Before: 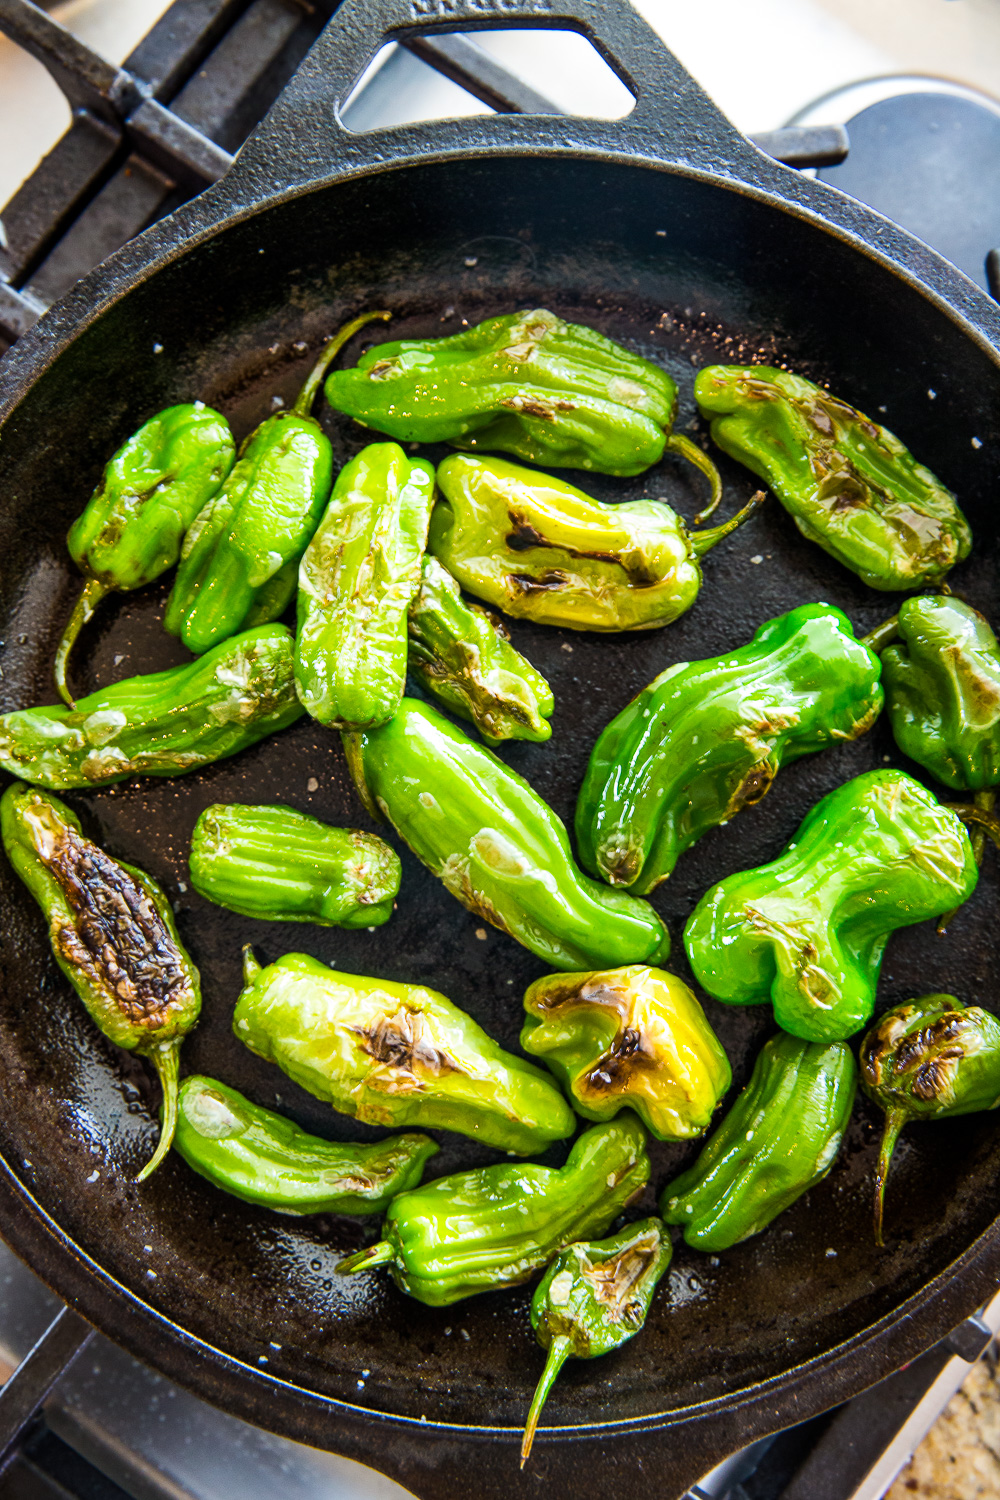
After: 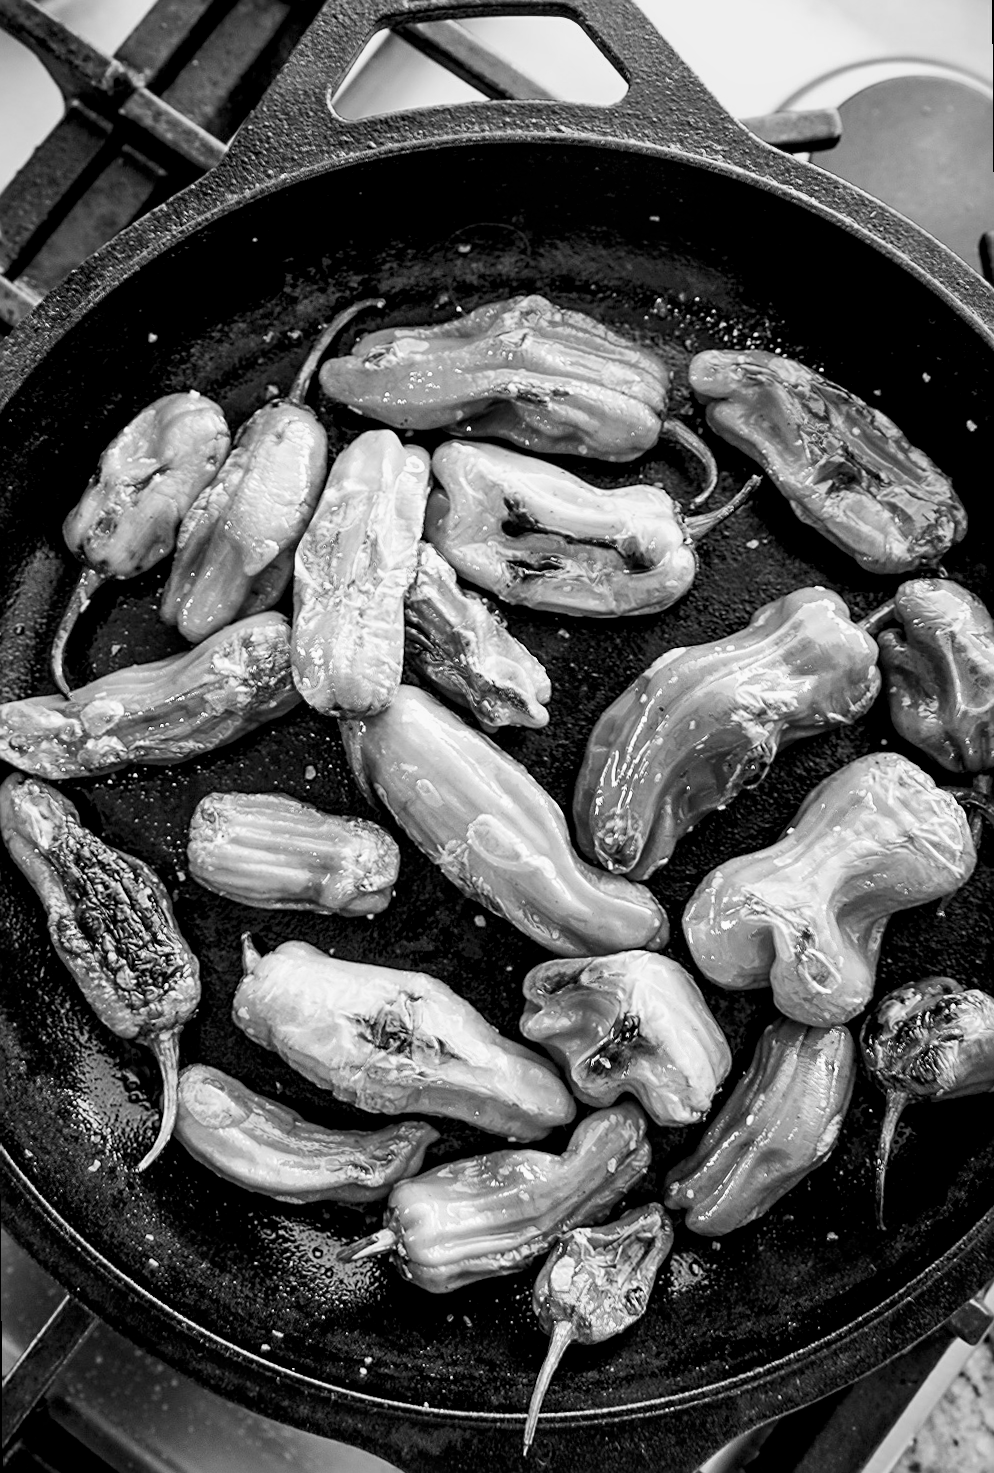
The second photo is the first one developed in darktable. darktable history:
monochrome: a -71.75, b 75.82
sharpen: on, module defaults
rotate and perspective: rotation -0.45°, automatic cropping original format, crop left 0.008, crop right 0.992, crop top 0.012, crop bottom 0.988
velvia: strength 29%
exposure: black level correction 0.012, compensate highlight preservation false
